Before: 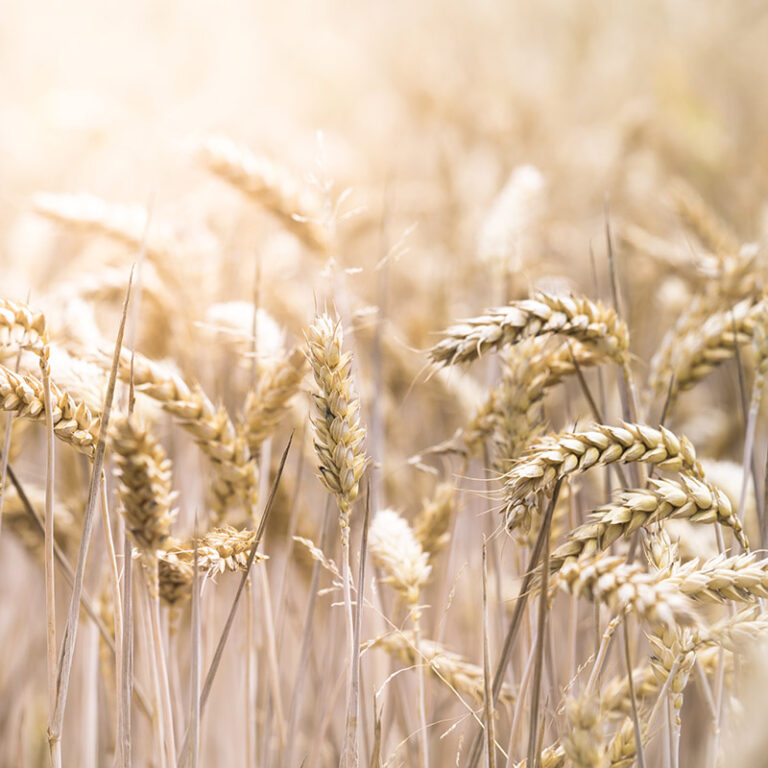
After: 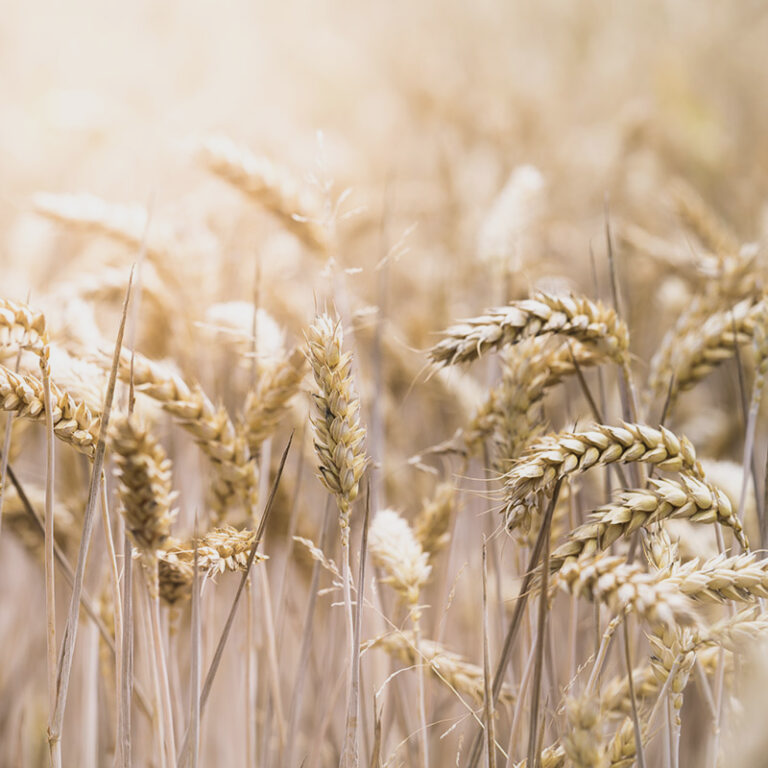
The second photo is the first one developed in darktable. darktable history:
tone equalizer: -8 EV 0.272 EV, -7 EV 0.381 EV, -6 EV 0.418 EV, -5 EV 0.254 EV, -3 EV -0.269 EV, -2 EV -0.398 EV, -1 EV -0.407 EV, +0 EV -0.235 EV
